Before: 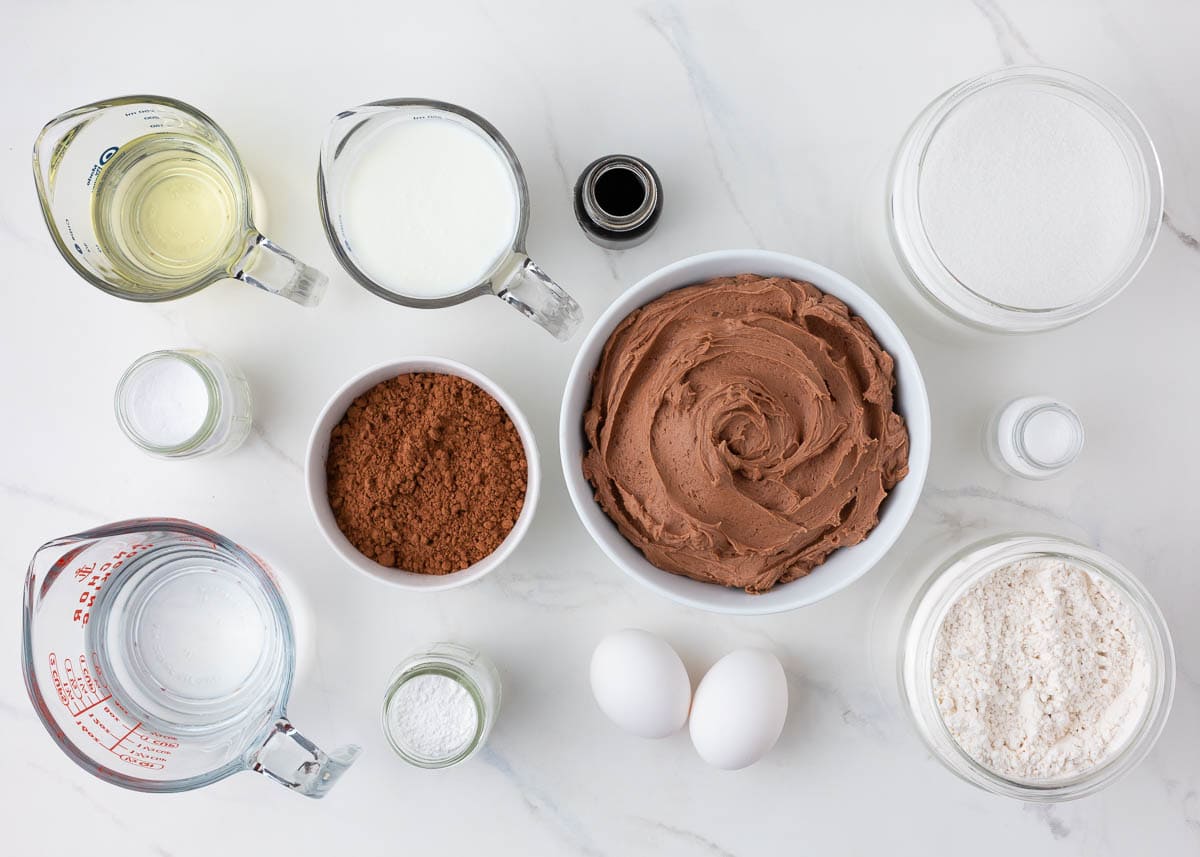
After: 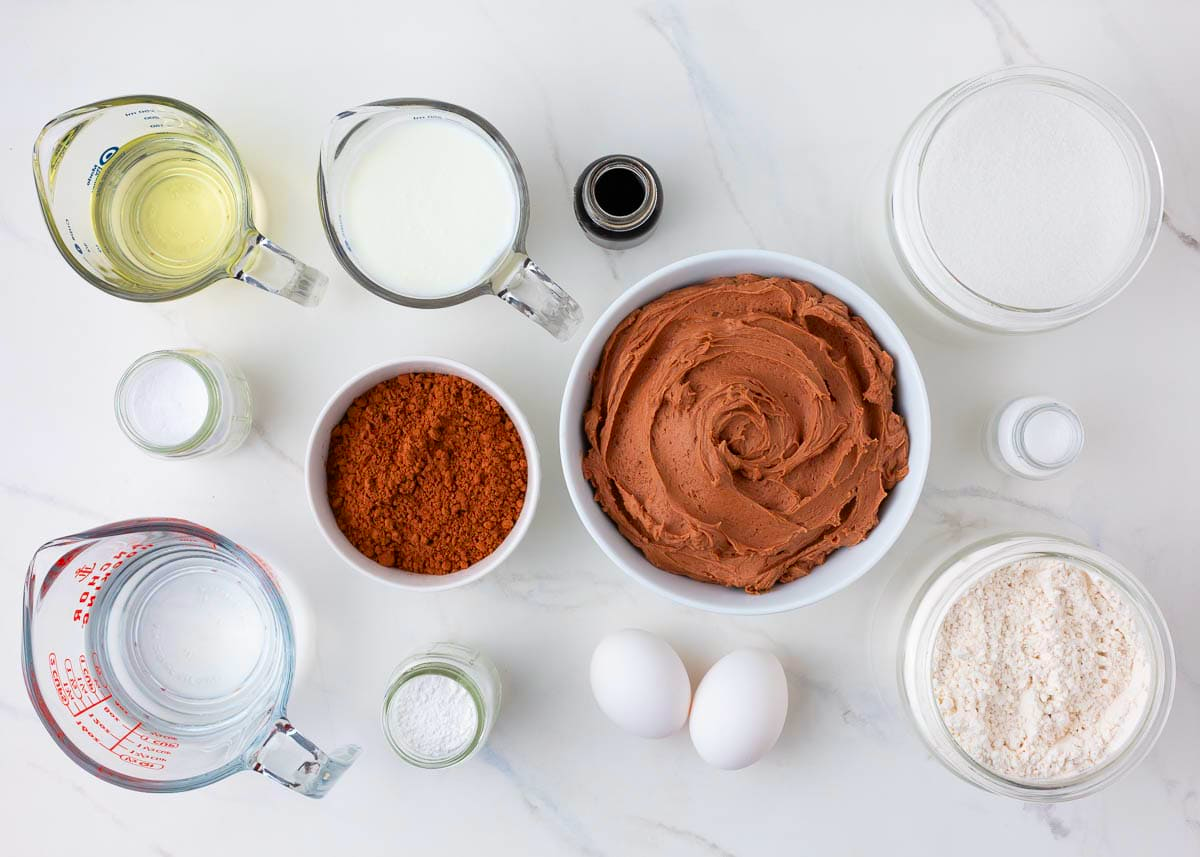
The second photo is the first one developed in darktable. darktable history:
contrast brightness saturation: saturation 0.514
